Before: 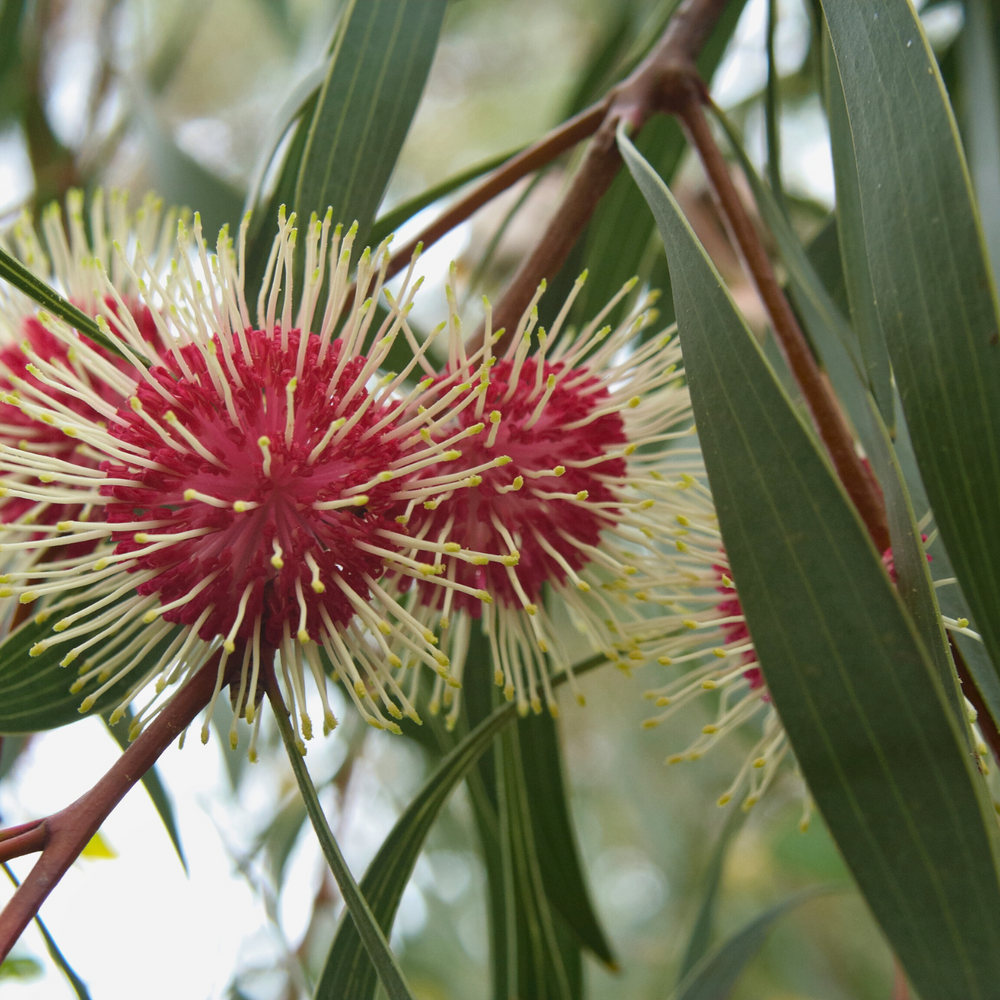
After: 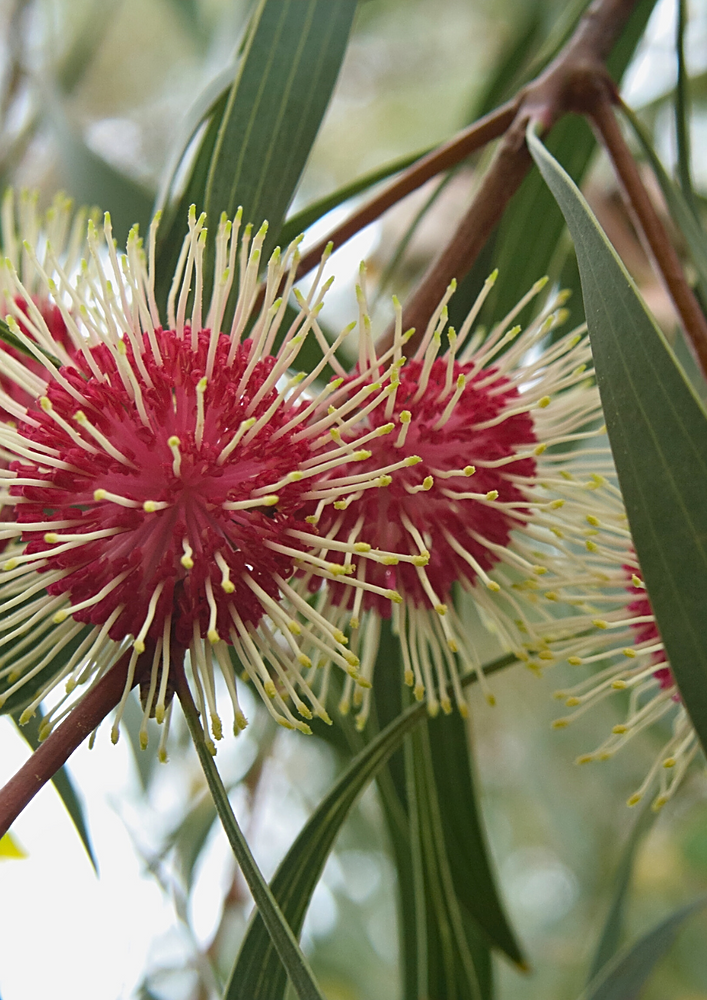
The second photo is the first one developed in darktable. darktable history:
sharpen: on, module defaults
crop and rotate: left 9.058%, right 20.19%
